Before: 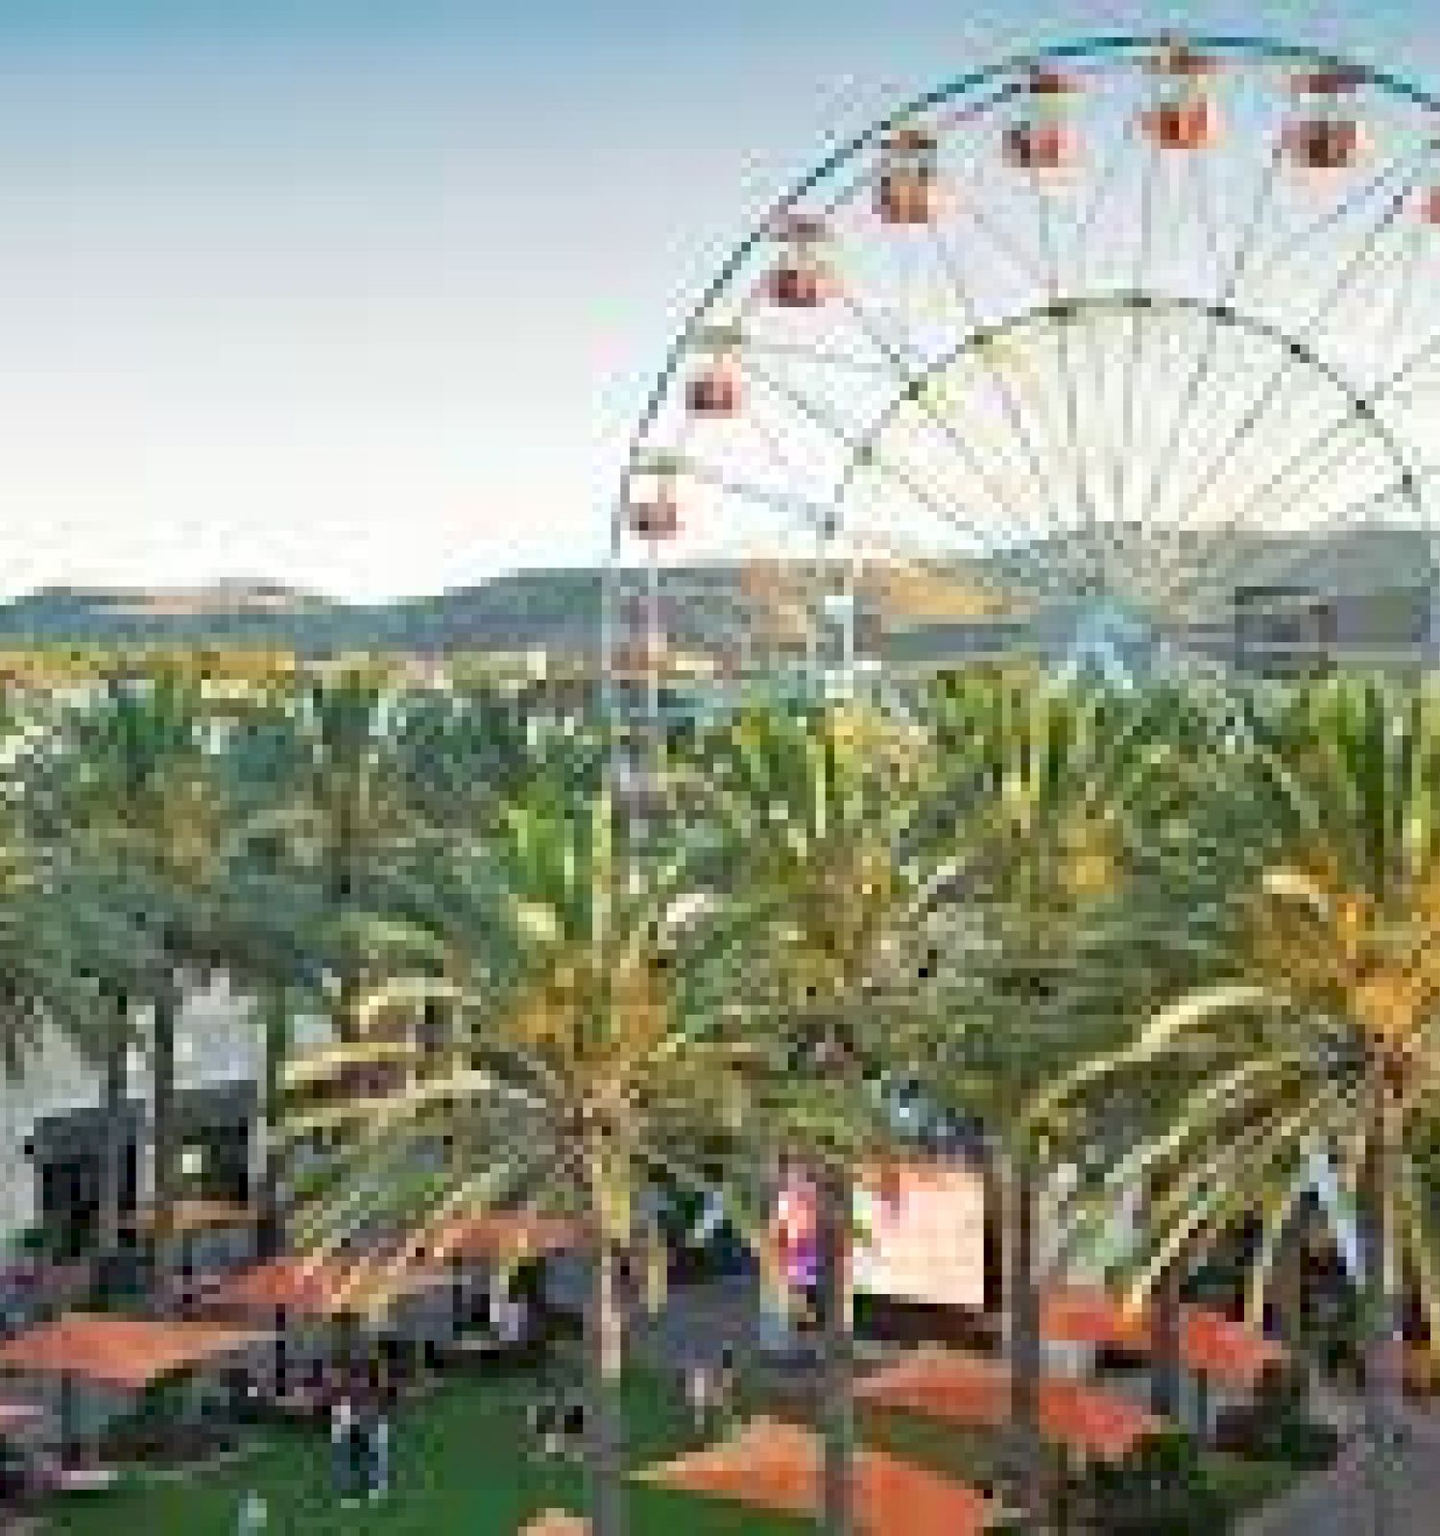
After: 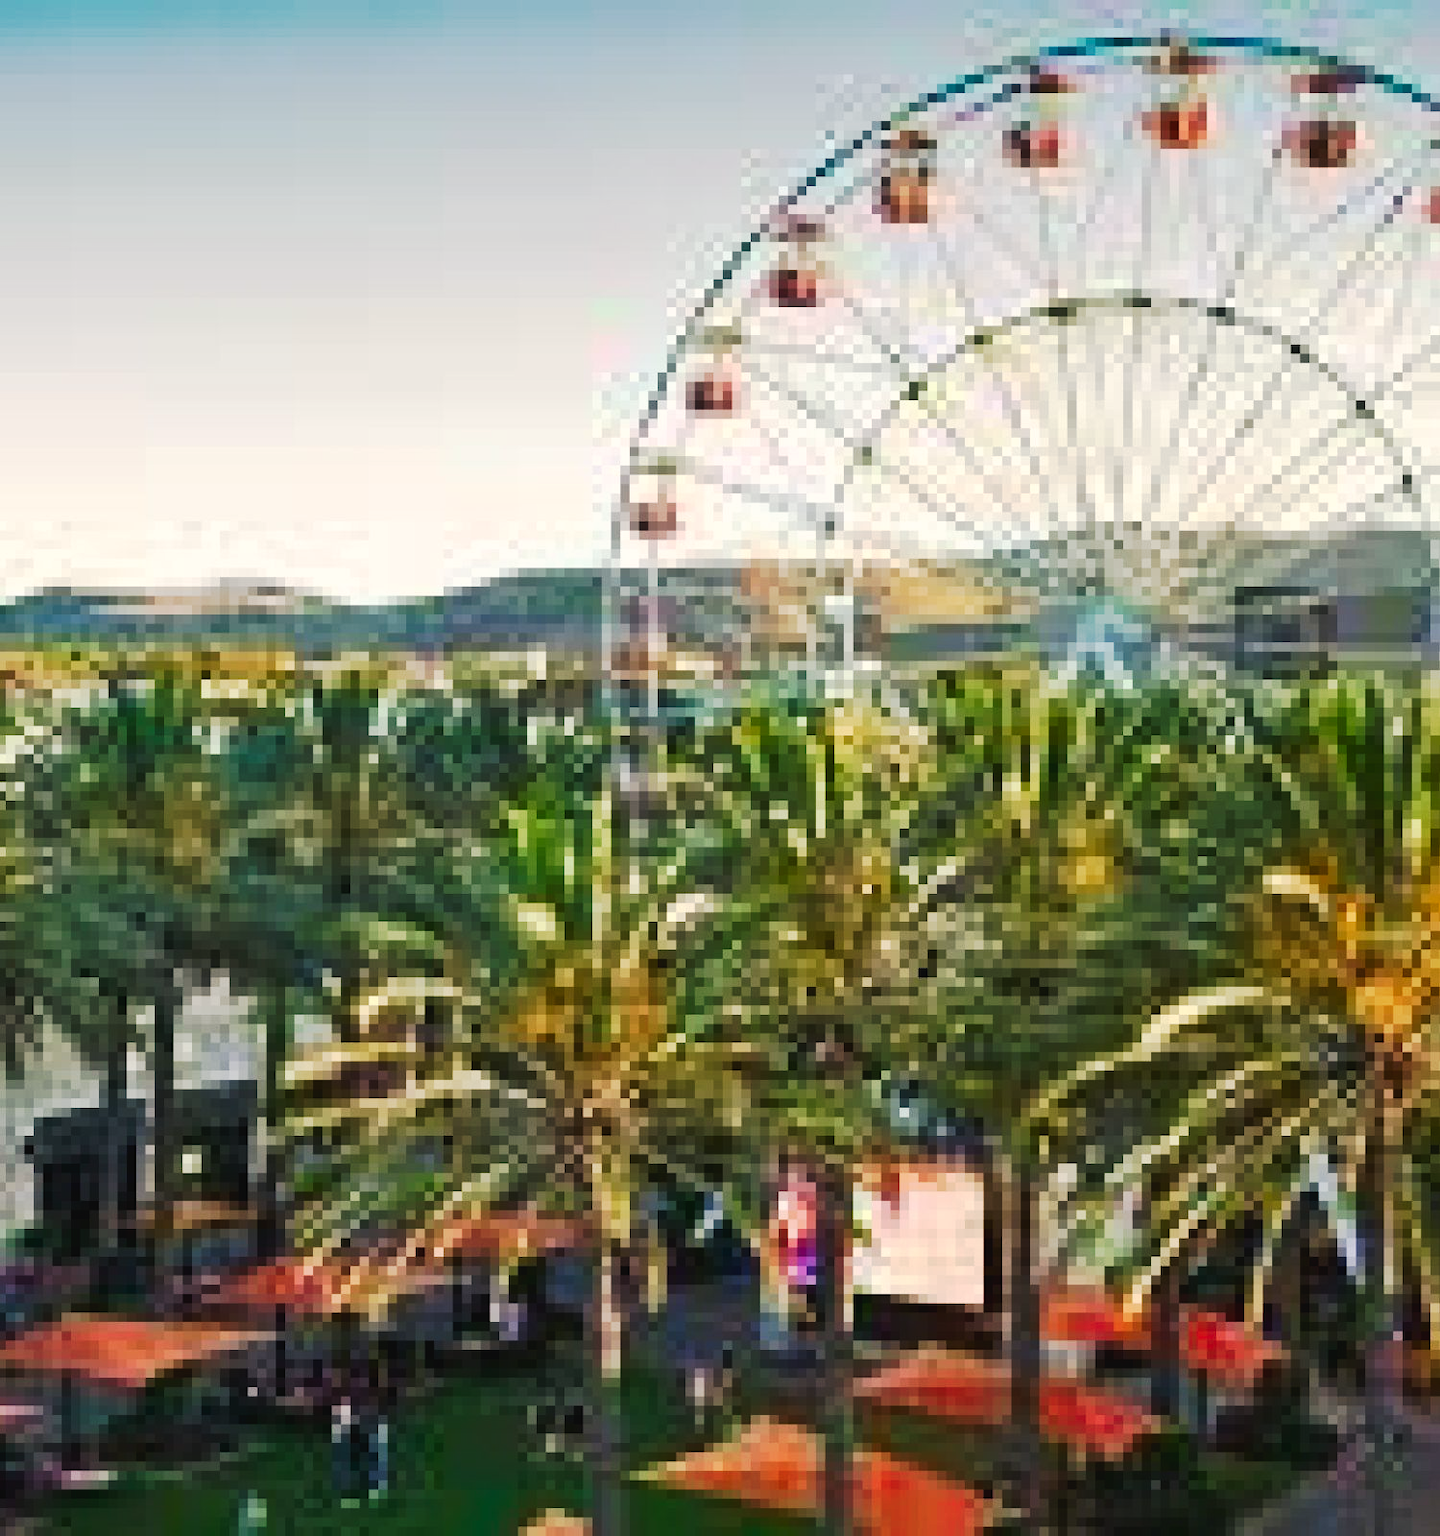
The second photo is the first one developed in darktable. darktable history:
tone curve: curves: ch0 [(0, 0) (0.003, 0.006) (0.011, 0.011) (0.025, 0.02) (0.044, 0.032) (0.069, 0.035) (0.1, 0.046) (0.136, 0.063) (0.177, 0.089) (0.224, 0.12) (0.277, 0.16) (0.335, 0.206) (0.399, 0.268) (0.468, 0.359) (0.543, 0.466) (0.623, 0.582) (0.709, 0.722) (0.801, 0.808) (0.898, 0.886) (1, 1)], preserve colors none
color balance rgb: shadows lift › chroma 2%, shadows lift › hue 250°, power › hue 326.4°, highlights gain › chroma 2%, highlights gain › hue 64.8°, global offset › luminance 0.5%, global offset › hue 58.8°, perceptual saturation grading › highlights -25%, perceptual saturation grading › shadows 30%, global vibrance 15%
